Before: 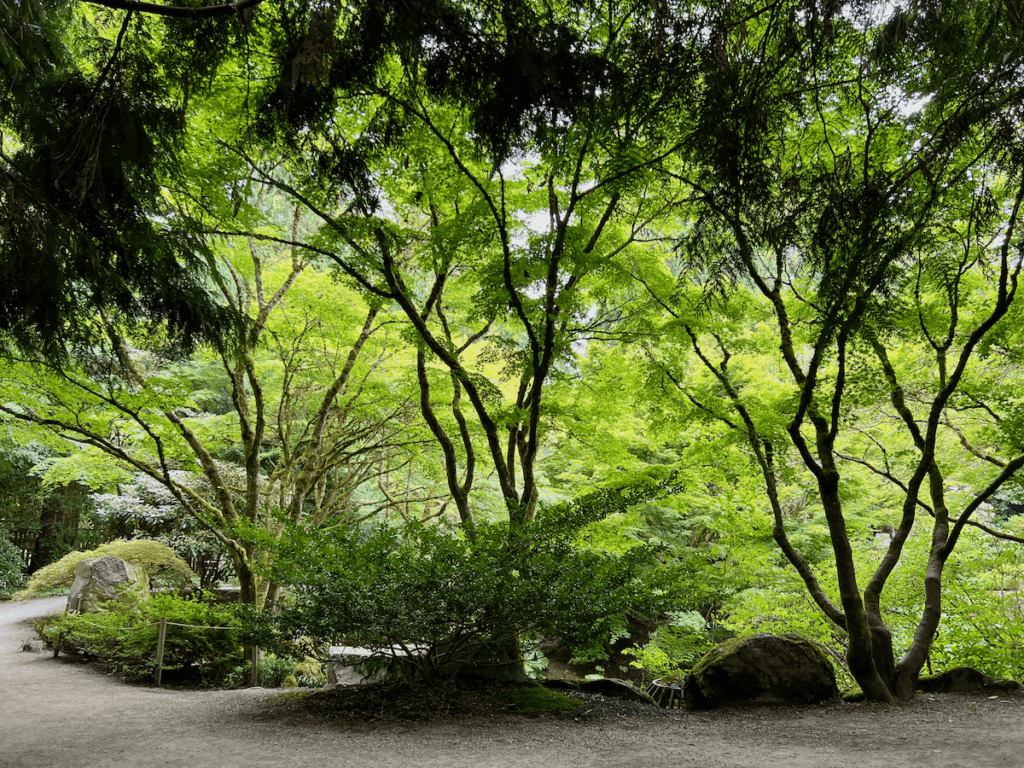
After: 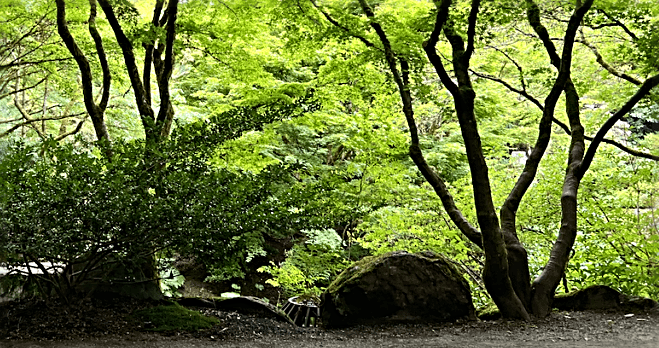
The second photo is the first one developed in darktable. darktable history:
tone equalizer: -8 EV -0.379 EV, -7 EV -0.42 EV, -6 EV -0.369 EV, -5 EV -0.185 EV, -3 EV 0.221 EV, -2 EV 0.318 EV, -1 EV 0.401 EV, +0 EV 0.427 EV, edges refinement/feathering 500, mask exposure compensation -1.57 EV, preserve details no
sharpen: radius 2.537, amount 0.641
crop and rotate: left 35.637%, top 49.832%, bottom 4.809%
